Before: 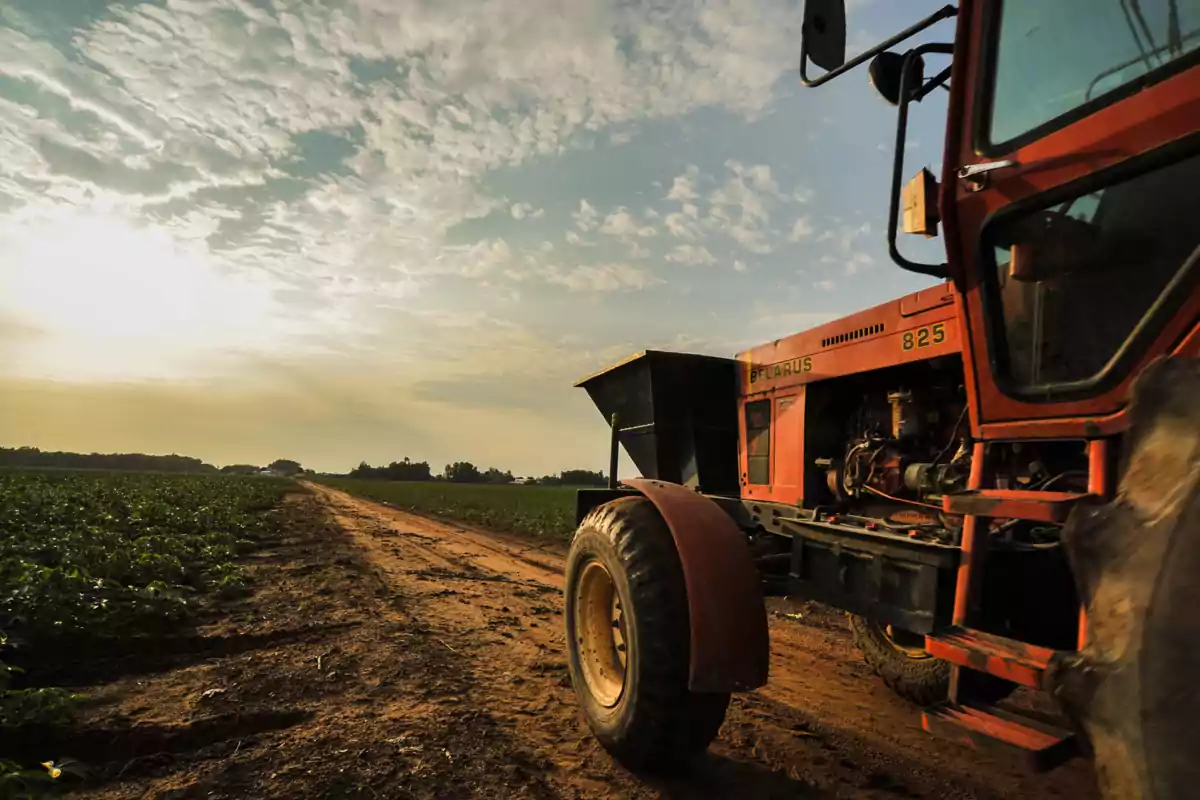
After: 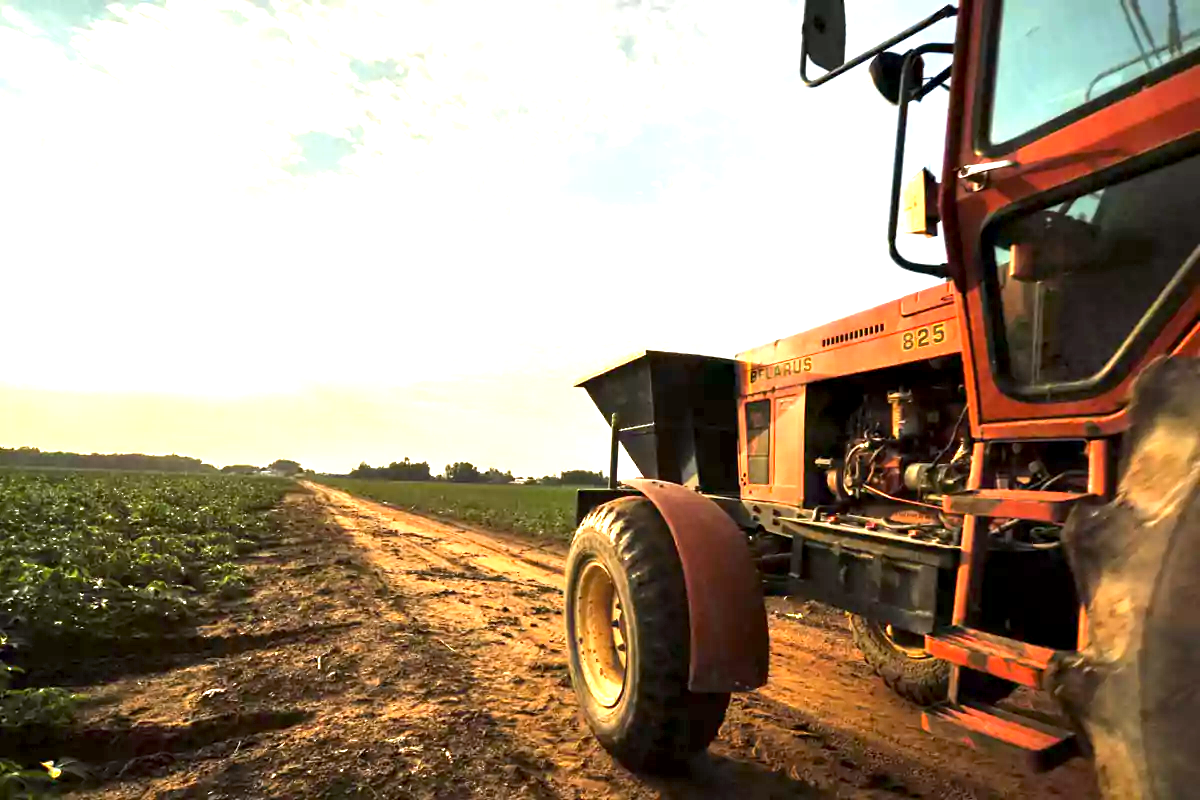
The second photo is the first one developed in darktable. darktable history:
exposure: black level correction 0.001, exposure 1.862 EV, compensate exposure bias true, compensate highlight preservation false
